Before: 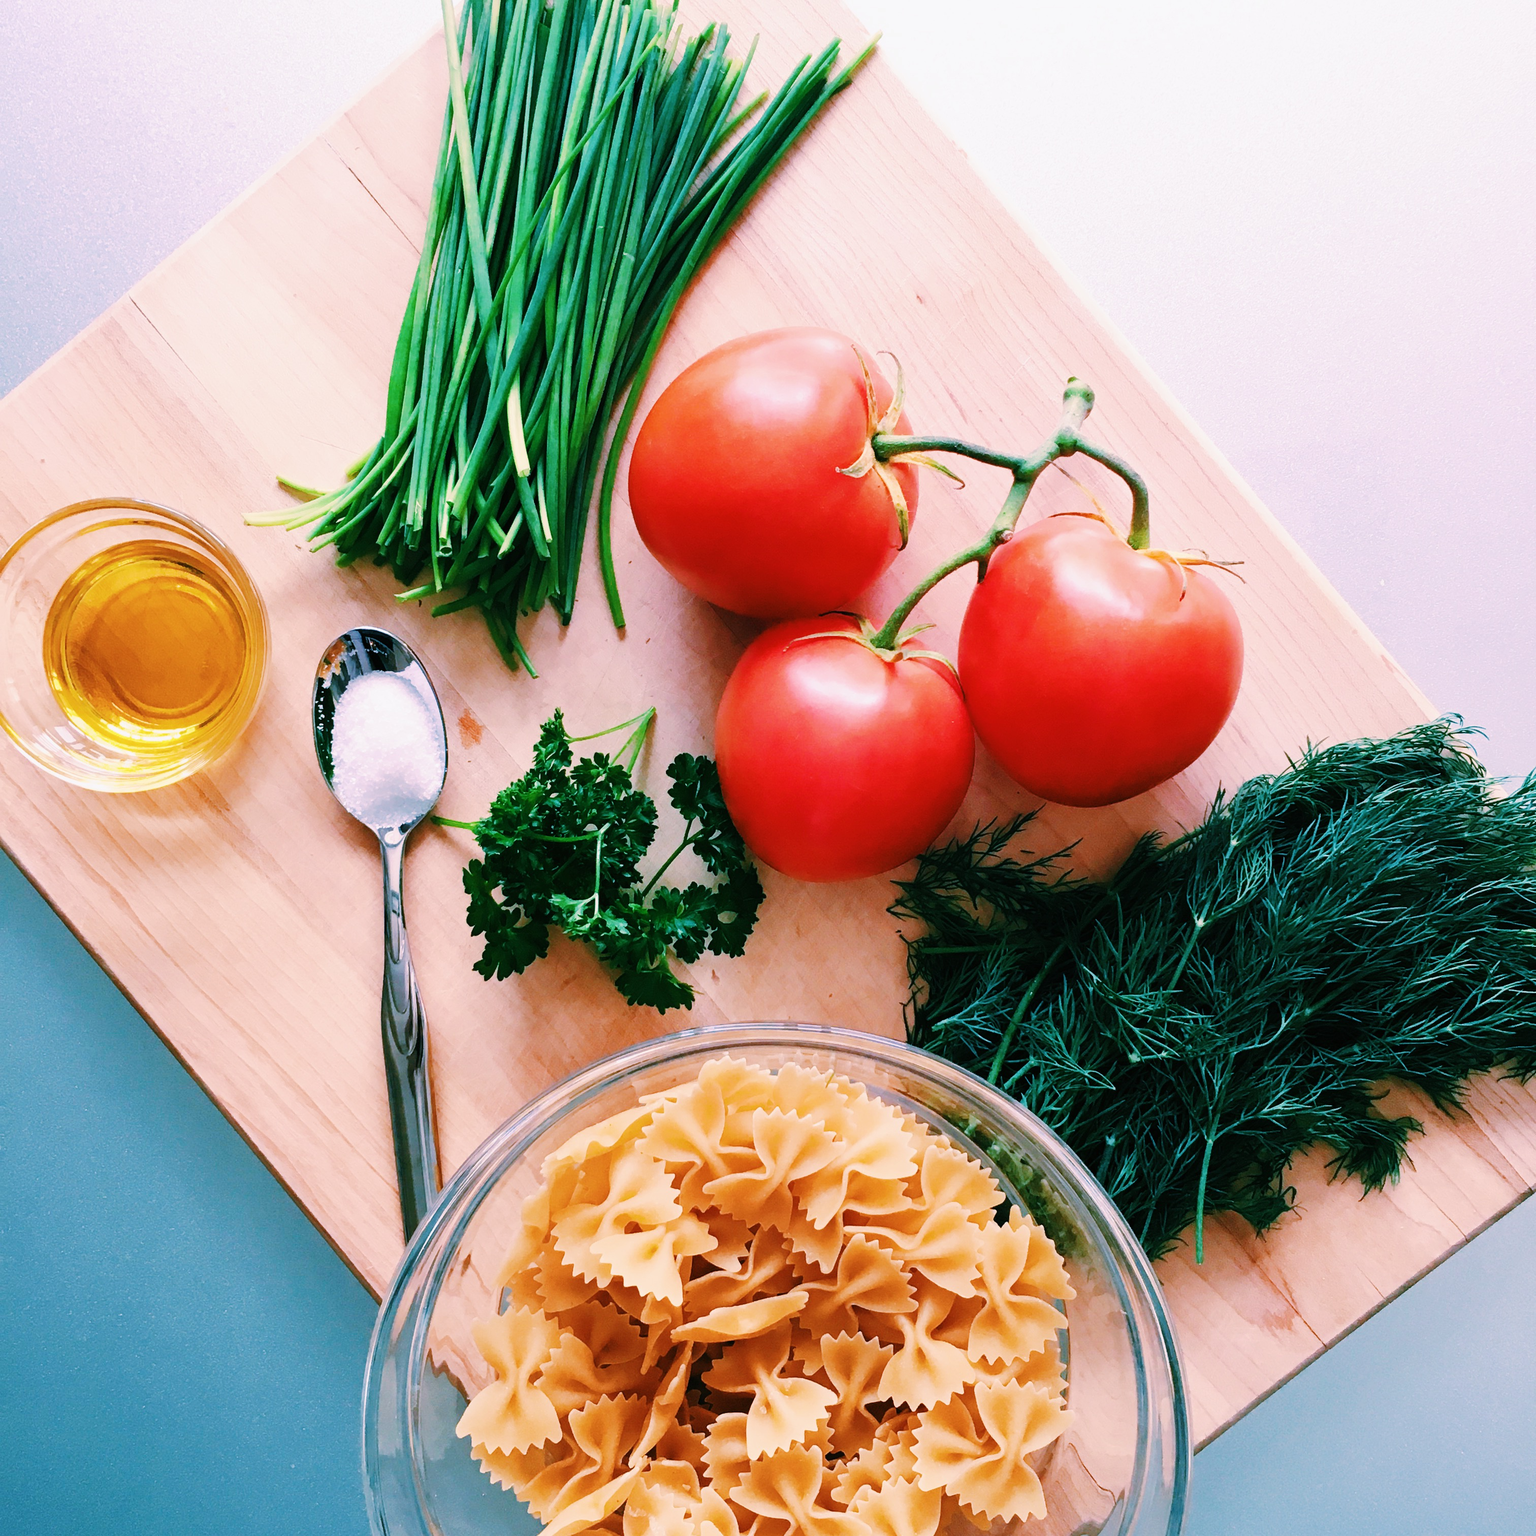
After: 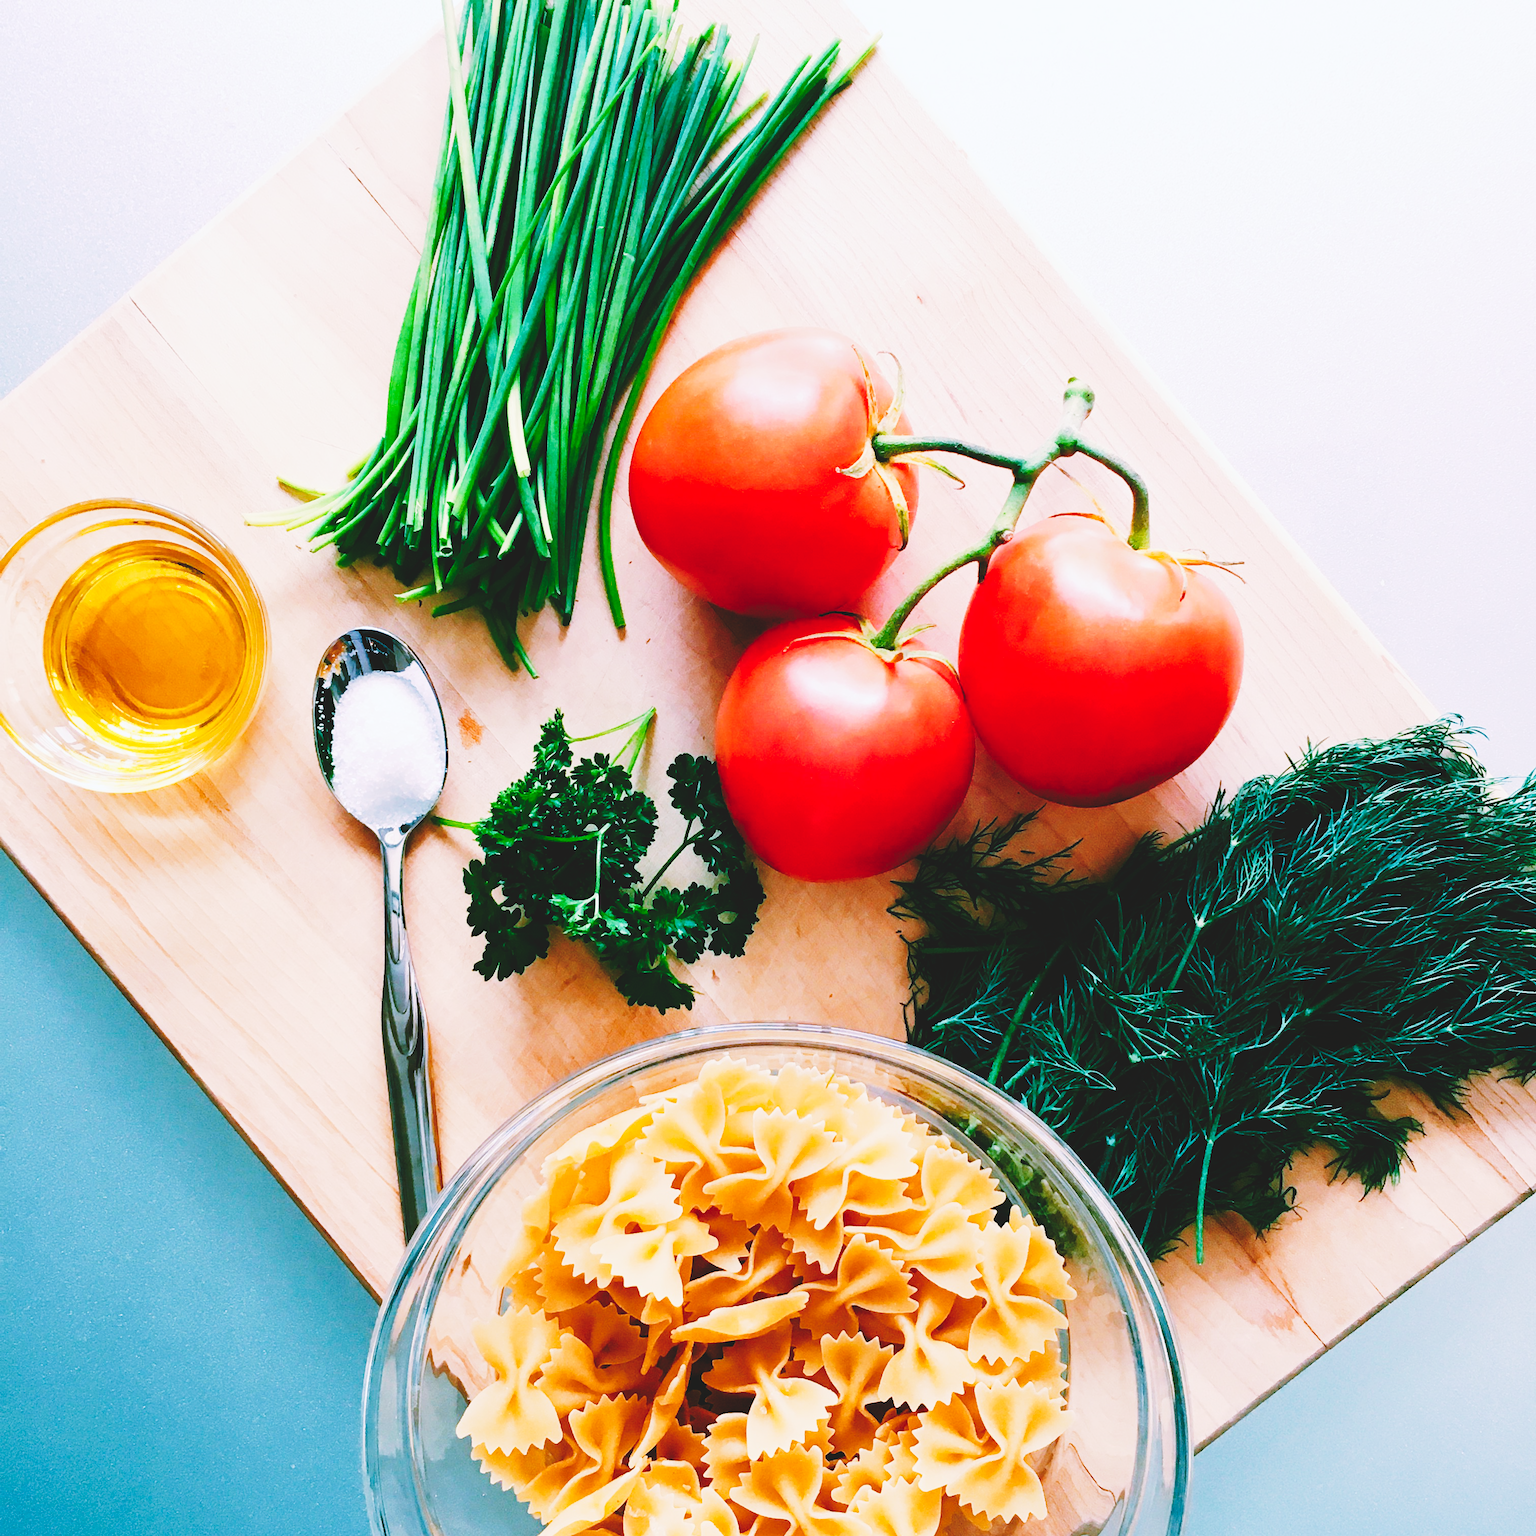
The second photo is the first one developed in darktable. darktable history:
color balance: mode lift, gamma, gain (sRGB), lift [1.04, 1, 1, 0.97], gamma [1.01, 1, 1, 0.97], gain [0.96, 1, 1, 0.97]
exposure: exposure 0.127 EV, compensate highlight preservation false
white balance: red 0.967, blue 1.049
tone curve: curves: ch0 [(0, 0) (0.003, 0.108) (0.011, 0.108) (0.025, 0.108) (0.044, 0.113) (0.069, 0.113) (0.1, 0.121) (0.136, 0.136) (0.177, 0.16) (0.224, 0.192) (0.277, 0.246) (0.335, 0.324) (0.399, 0.419) (0.468, 0.518) (0.543, 0.622) (0.623, 0.721) (0.709, 0.815) (0.801, 0.893) (0.898, 0.949) (1, 1)], preserve colors none
